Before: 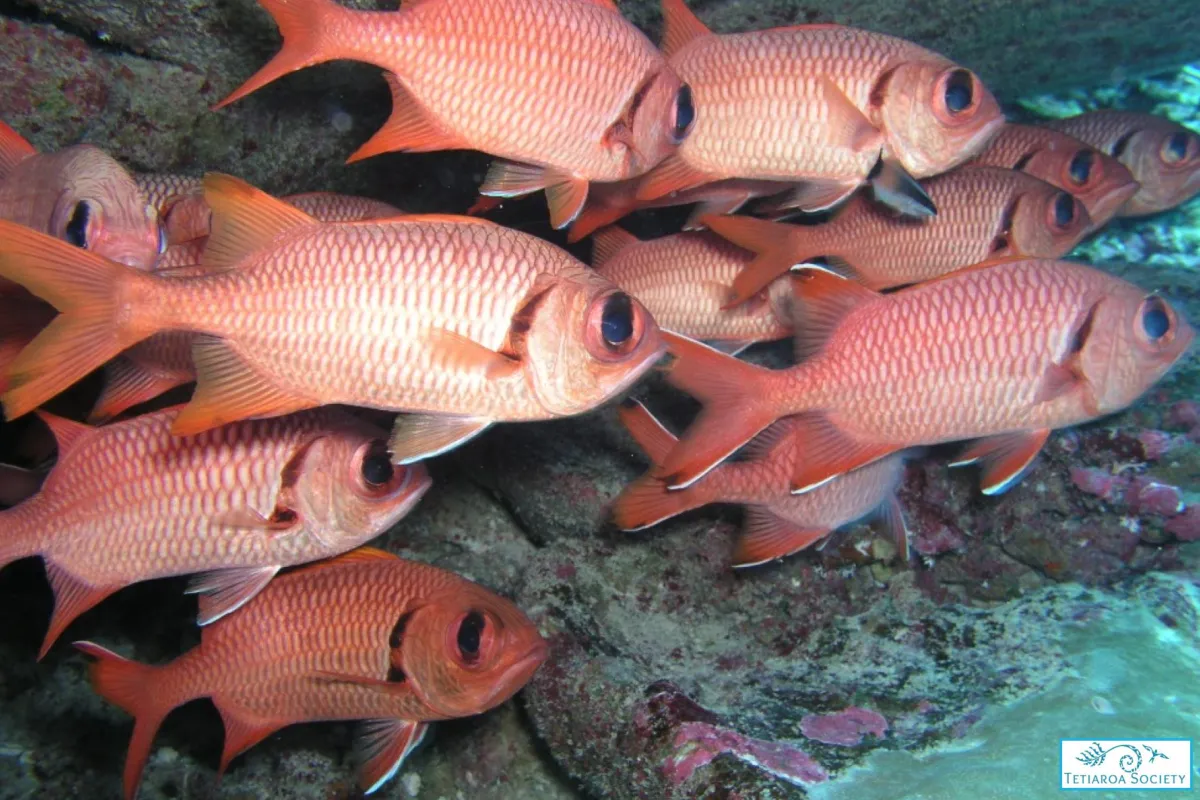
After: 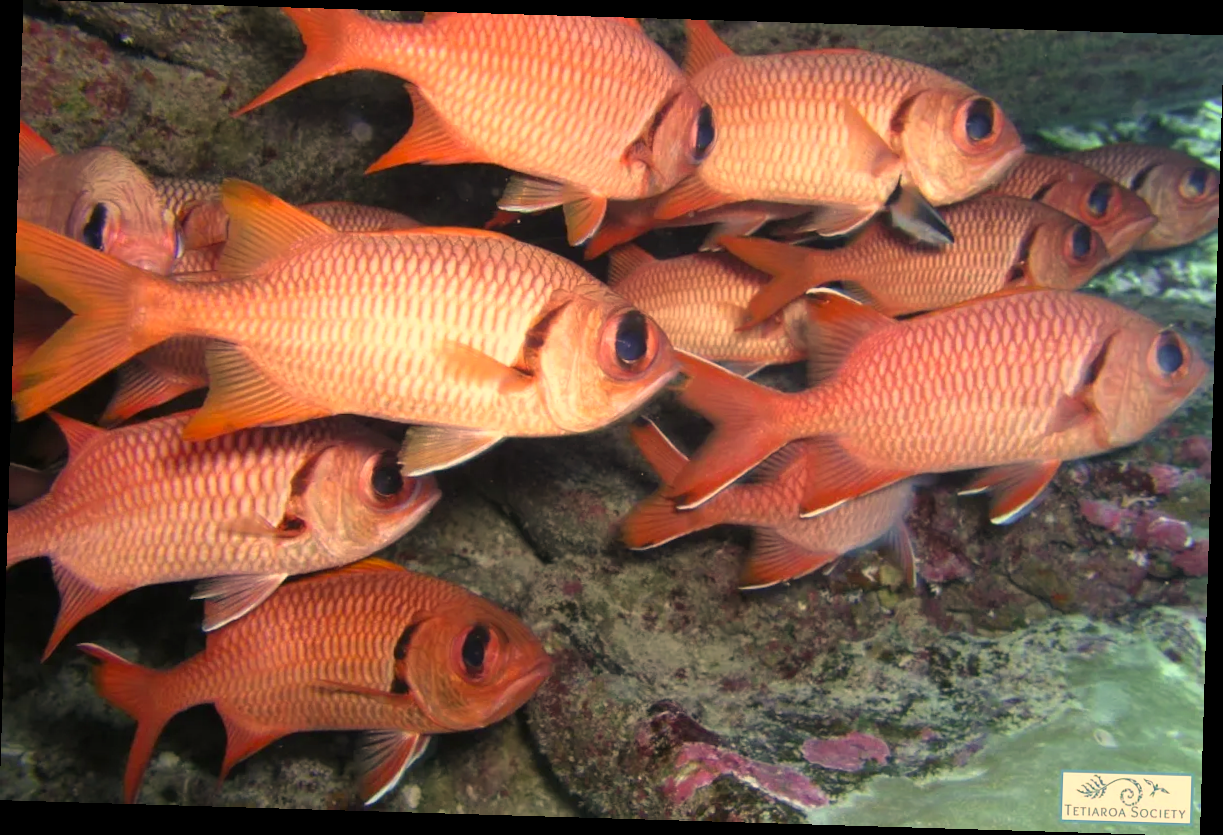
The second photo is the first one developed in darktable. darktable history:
rotate and perspective: rotation 1.72°, automatic cropping off
color correction: highlights a* 15, highlights b* 31.55
